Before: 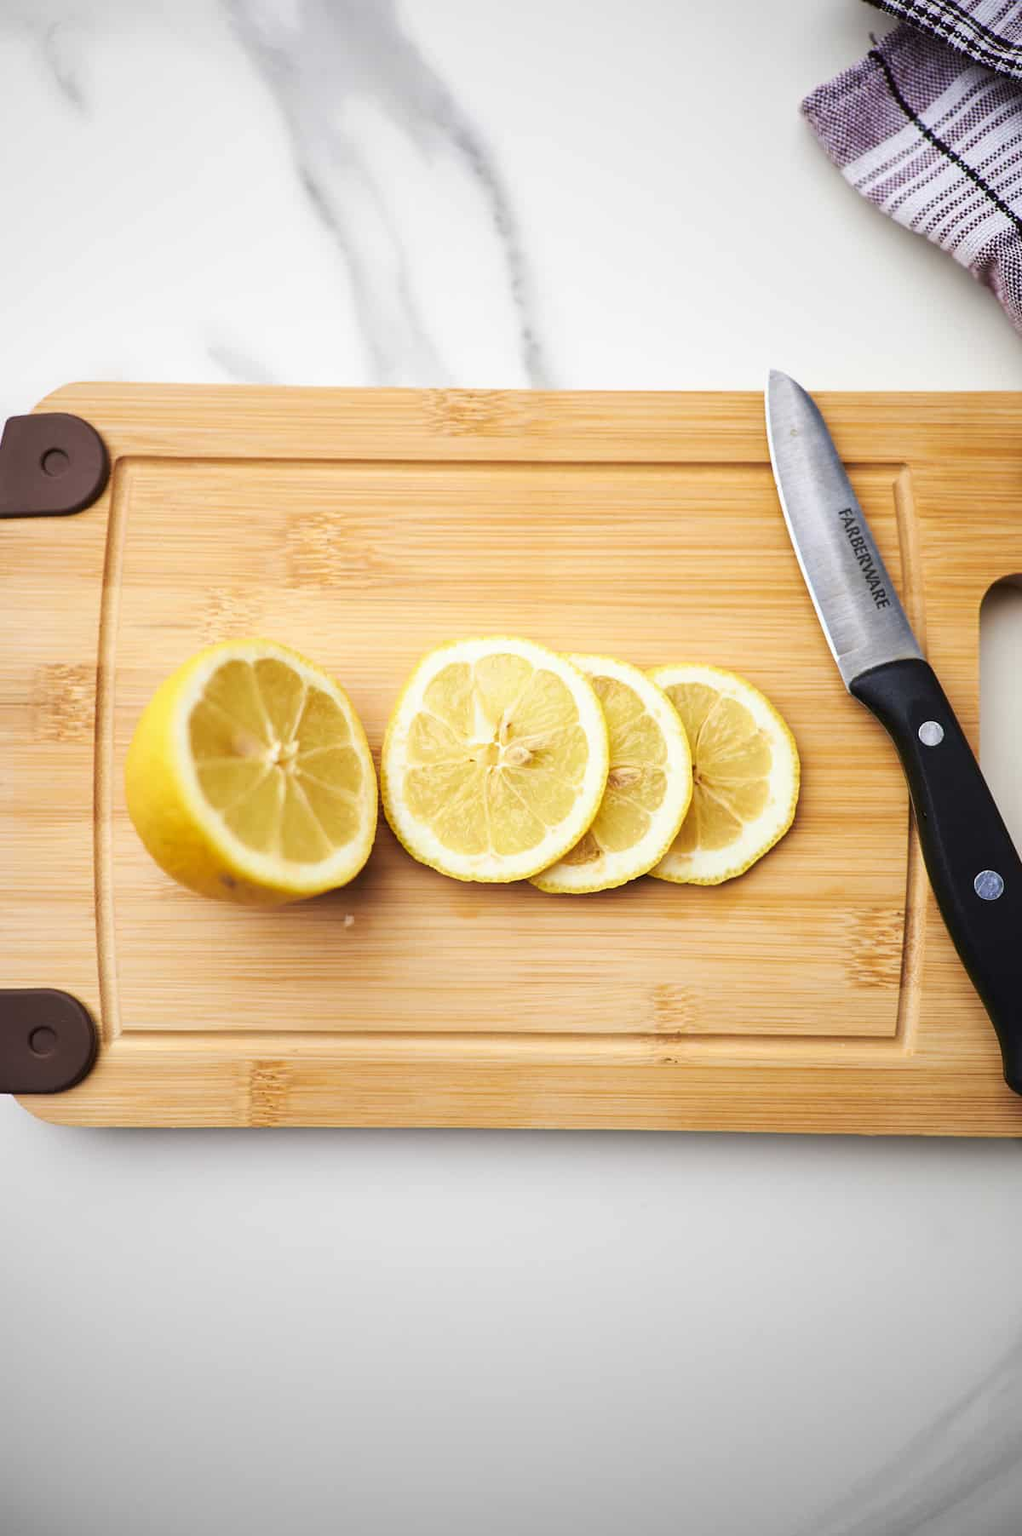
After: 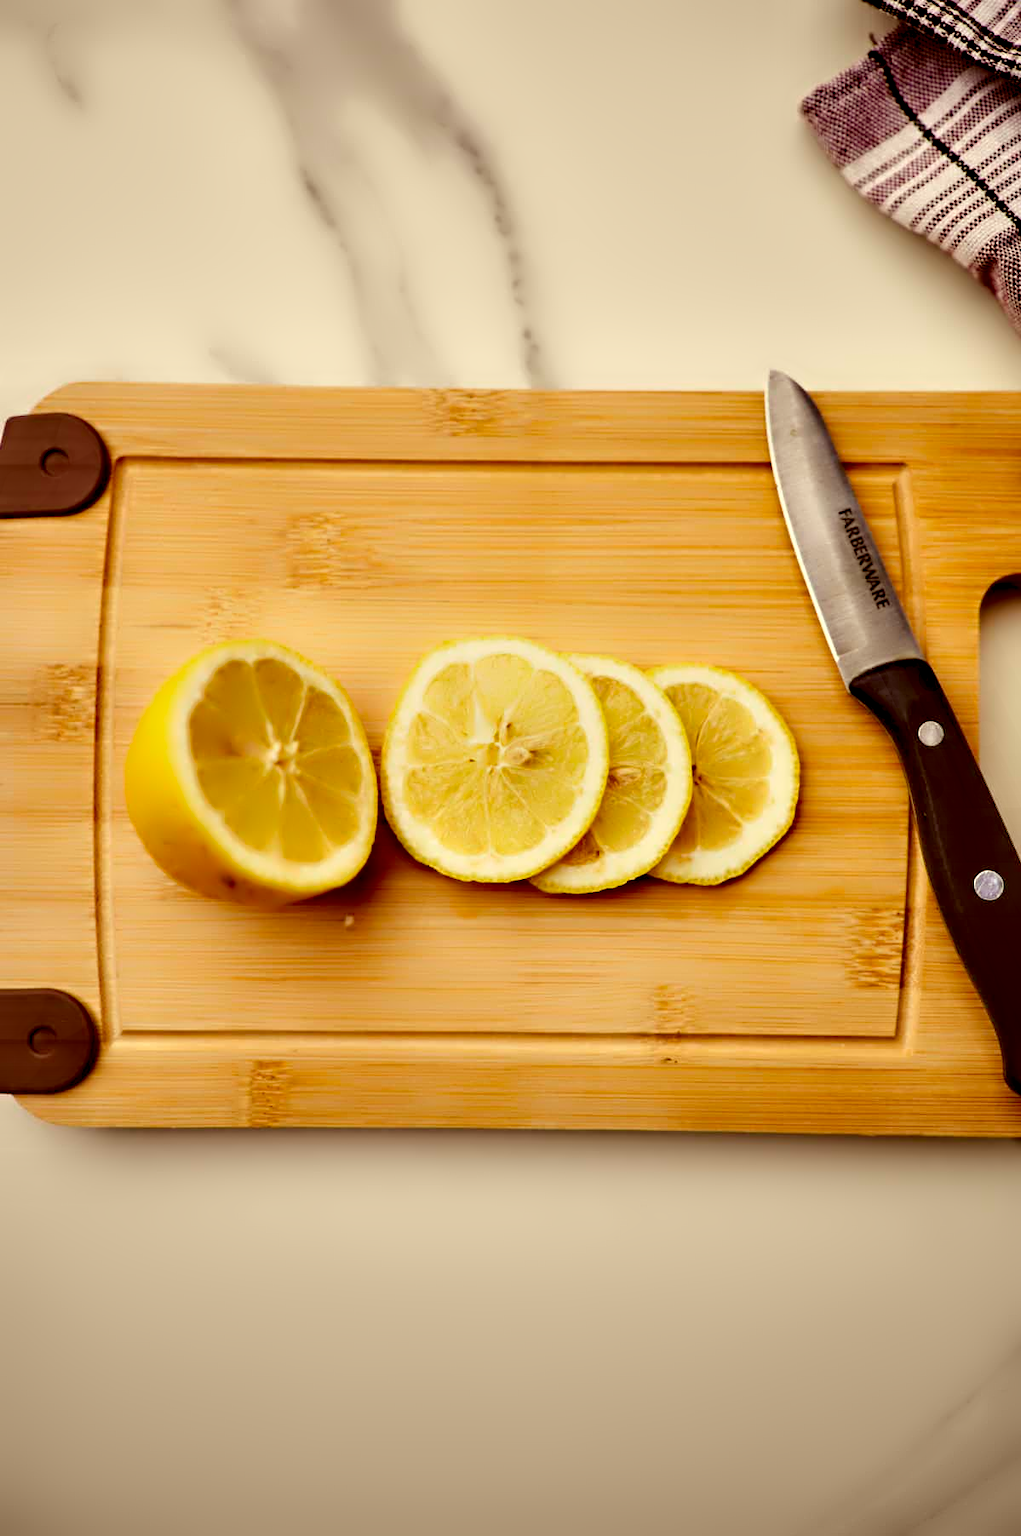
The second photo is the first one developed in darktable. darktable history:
white balance: red 0.983, blue 1.036
color correction: highlights a* 1.12, highlights b* 24.26, shadows a* 15.58, shadows b* 24.26
contrast equalizer: y [[0.783, 0.666, 0.575, 0.77, 0.556, 0.501], [0.5 ×6], [0.5 ×6], [0, 0.02, 0.272, 0.399, 0.062, 0], [0 ×6]]
tone equalizer: -8 EV 0.25 EV, -7 EV 0.417 EV, -6 EV 0.417 EV, -5 EV 0.25 EV, -3 EV -0.25 EV, -2 EV -0.417 EV, -1 EV -0.417 EV, +0 EV -0.25 EV, edges refinement/feathering 500, mask exposure compensation -1.57 EV, preserve details guided filter
